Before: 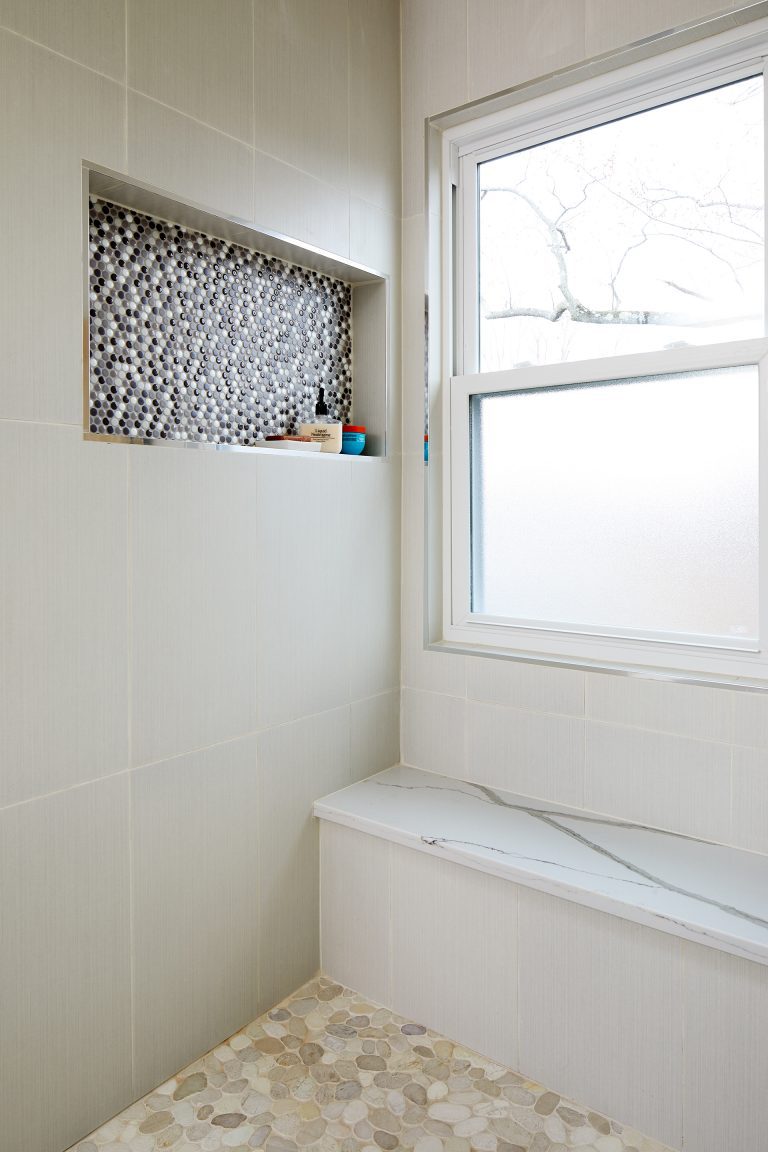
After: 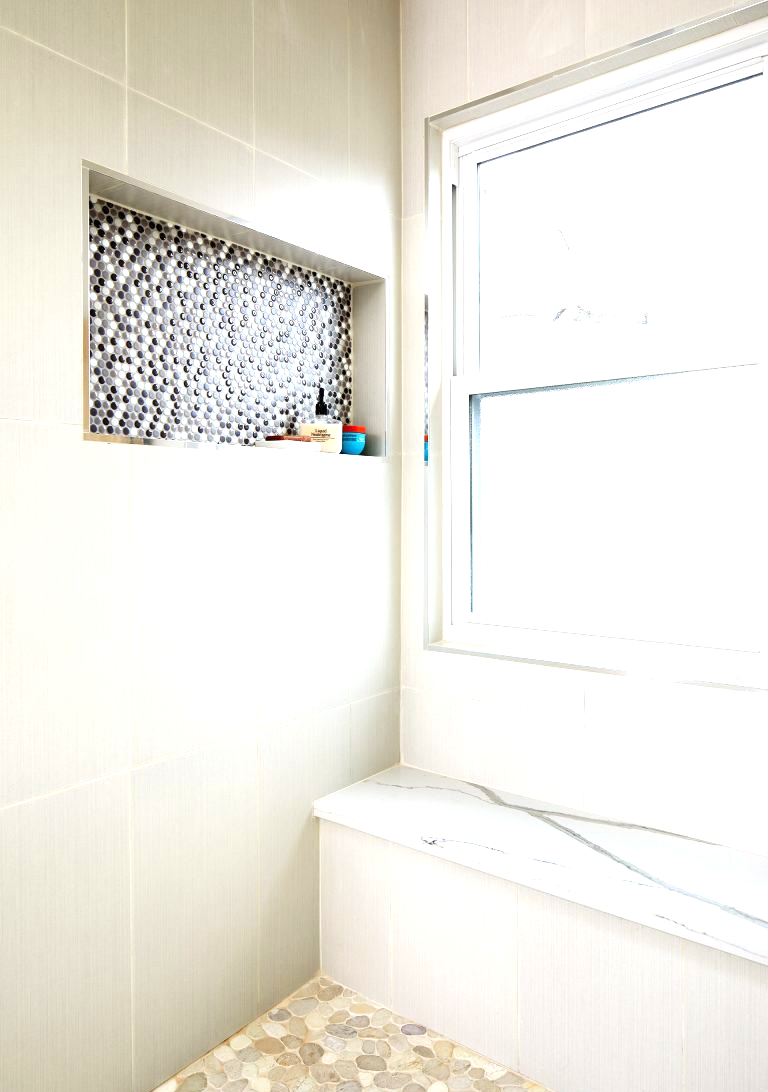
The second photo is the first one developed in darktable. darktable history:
crop and rotate: top 0.013%, bottom 5.179%
exposure: exposure 1.001 EV, compensate highlight preservation false
